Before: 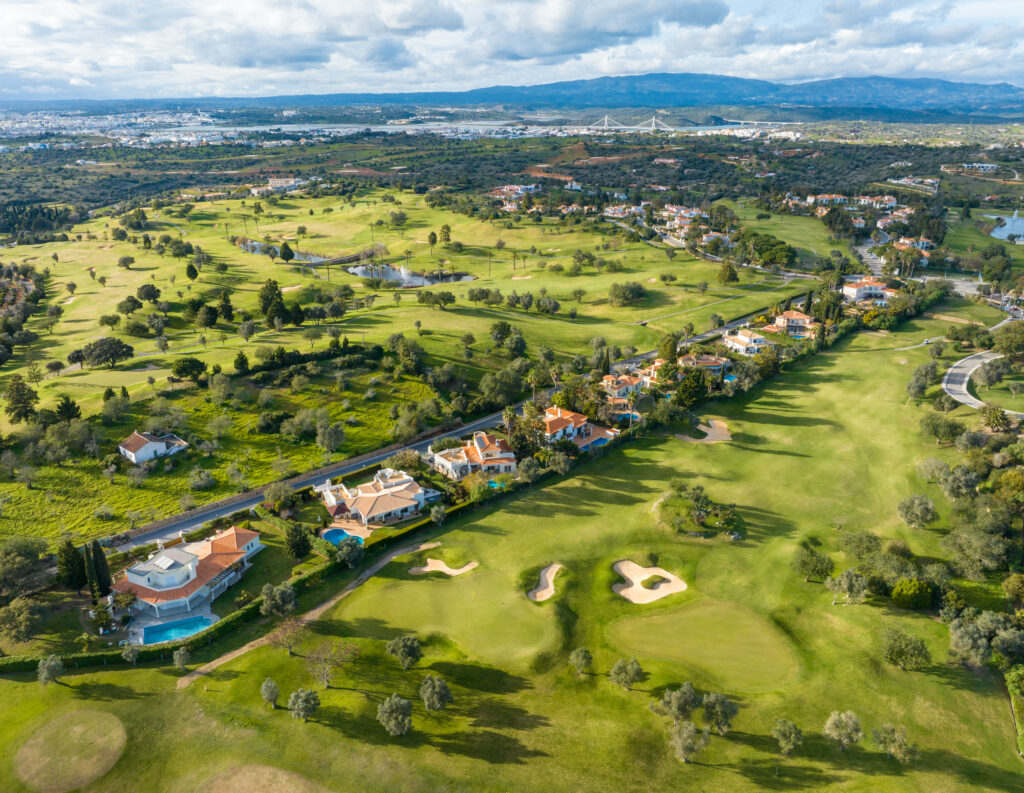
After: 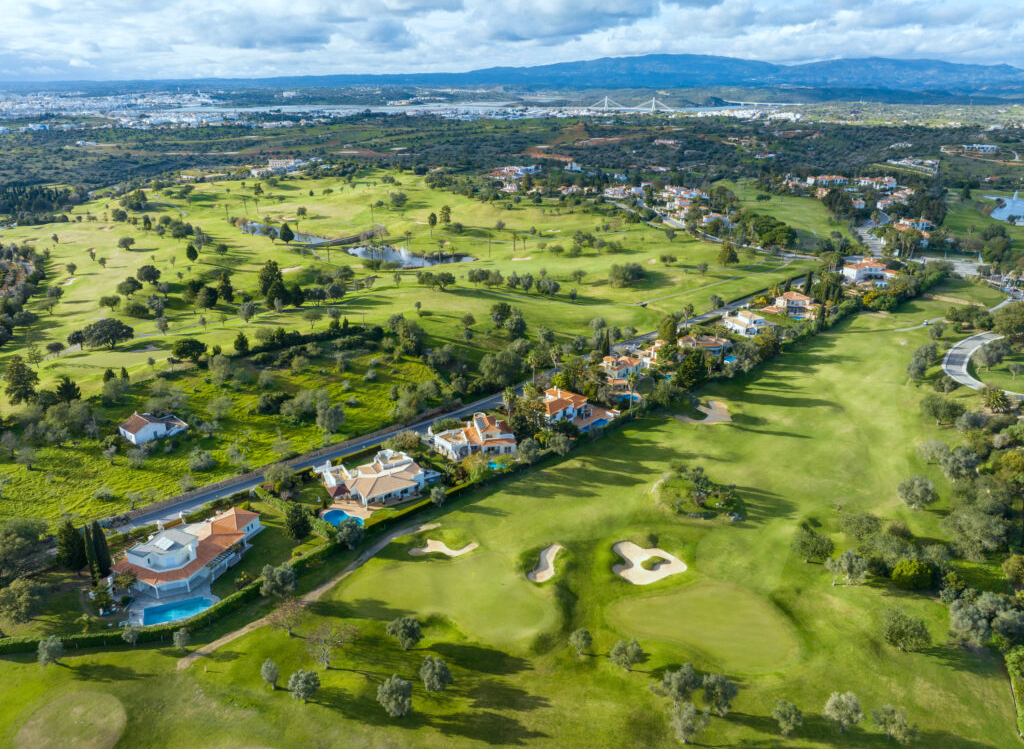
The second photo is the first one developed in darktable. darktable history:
white balance: red 0.925, blue 1.046
crop and rotate: top 2.479%, bottom 3.018%
